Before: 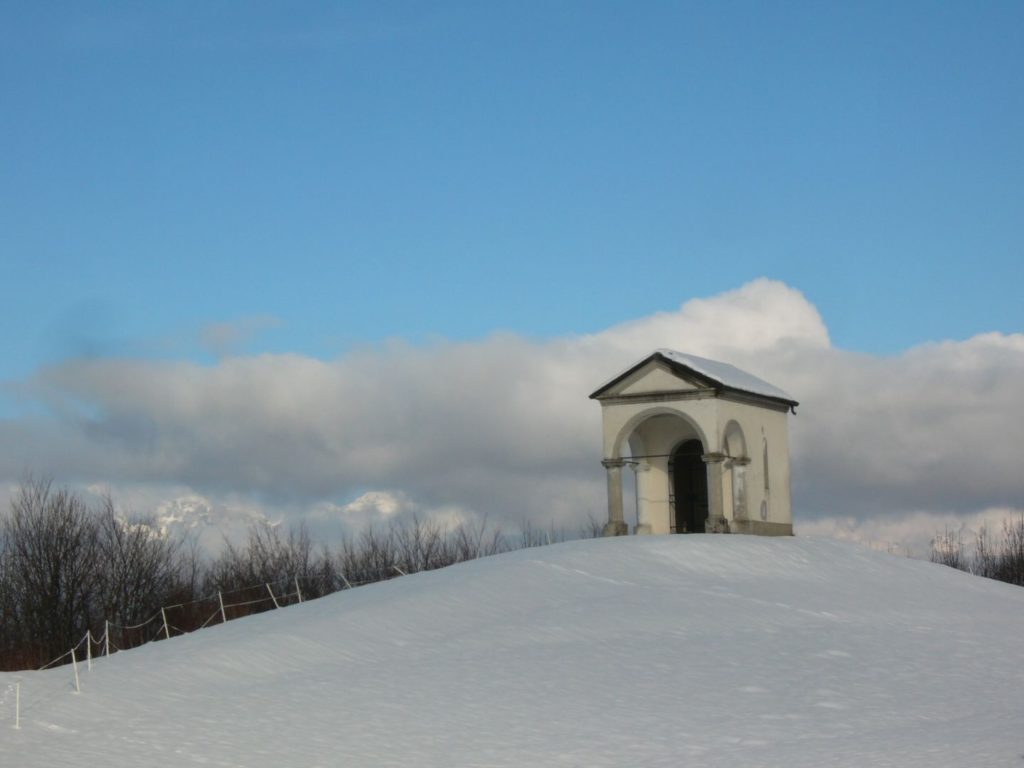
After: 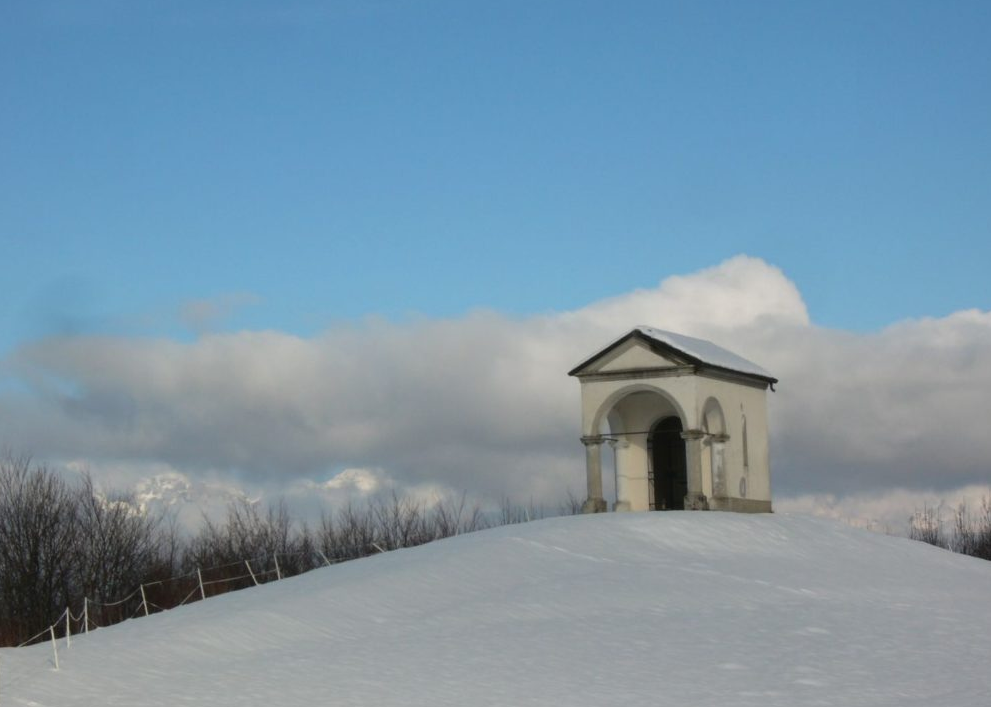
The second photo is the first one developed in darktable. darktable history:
crop: left 2.138%, top 3.004%, right 1.006%, bottom 4.905%
contrast brightness saturation: saturation -0.042
